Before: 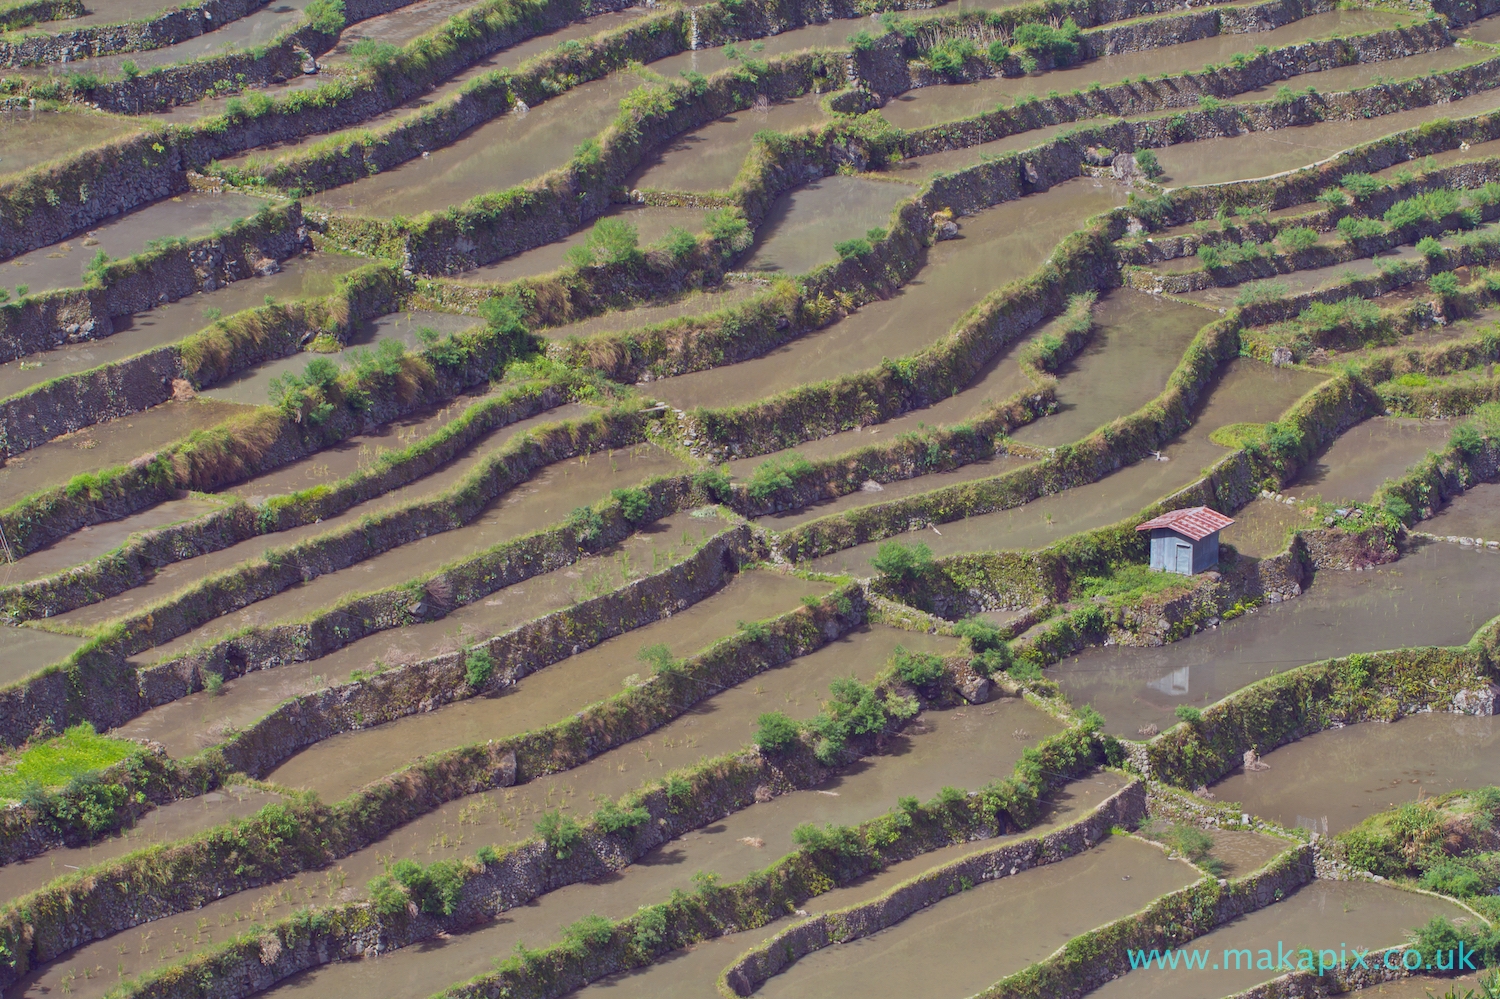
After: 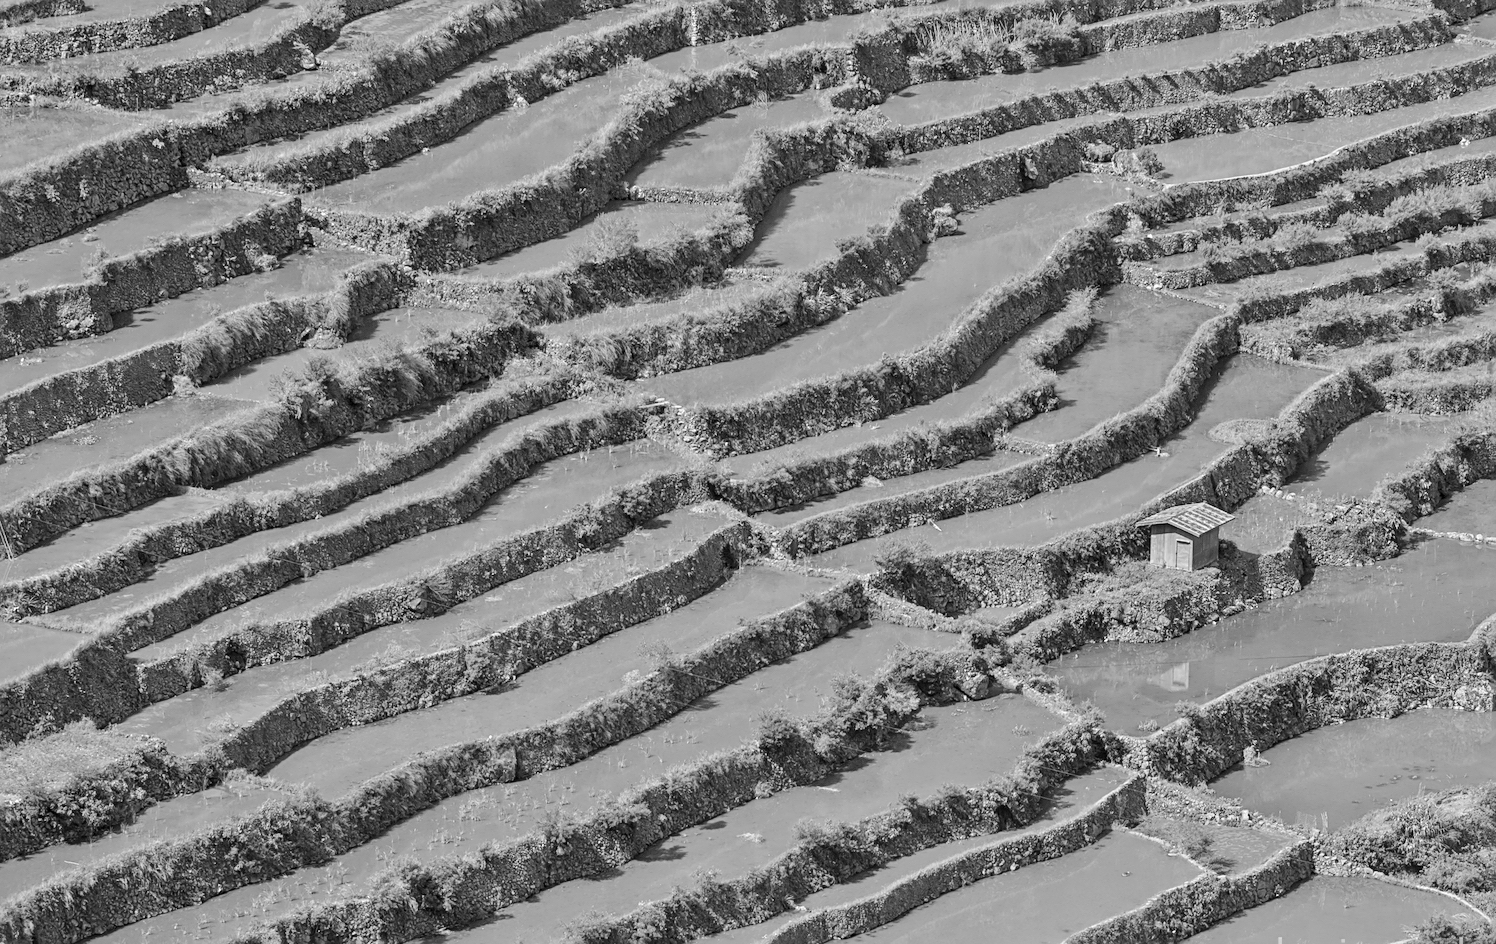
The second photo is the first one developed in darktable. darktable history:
sharpen: on, module defaults
monochrome: on, module defaults
crop: top 0.448%, right 0.264%, bottom 5.045%
local contrast: on, module defaults
white balance: emerald 1
tone curve: curves: ch0 [(0, 0) (0.003, 0.001) (0.011, 0.008) (0.025, 0.015) (0.044, 0.025) (0.069, 0.037) (0.1, 0.056) (0.136, 0.091) (0.177, 0.157) (0.224, 0.231) (0.277, 0.319) (0.335, 0.4) (0.399, 0.493) (0.468, 0.571) (0.543, 0.645) (0.623, 0.706) (0.709, 0.77) (0.801, 0.838) (0.898, 0.918) (1, 1)], preserve colors none
